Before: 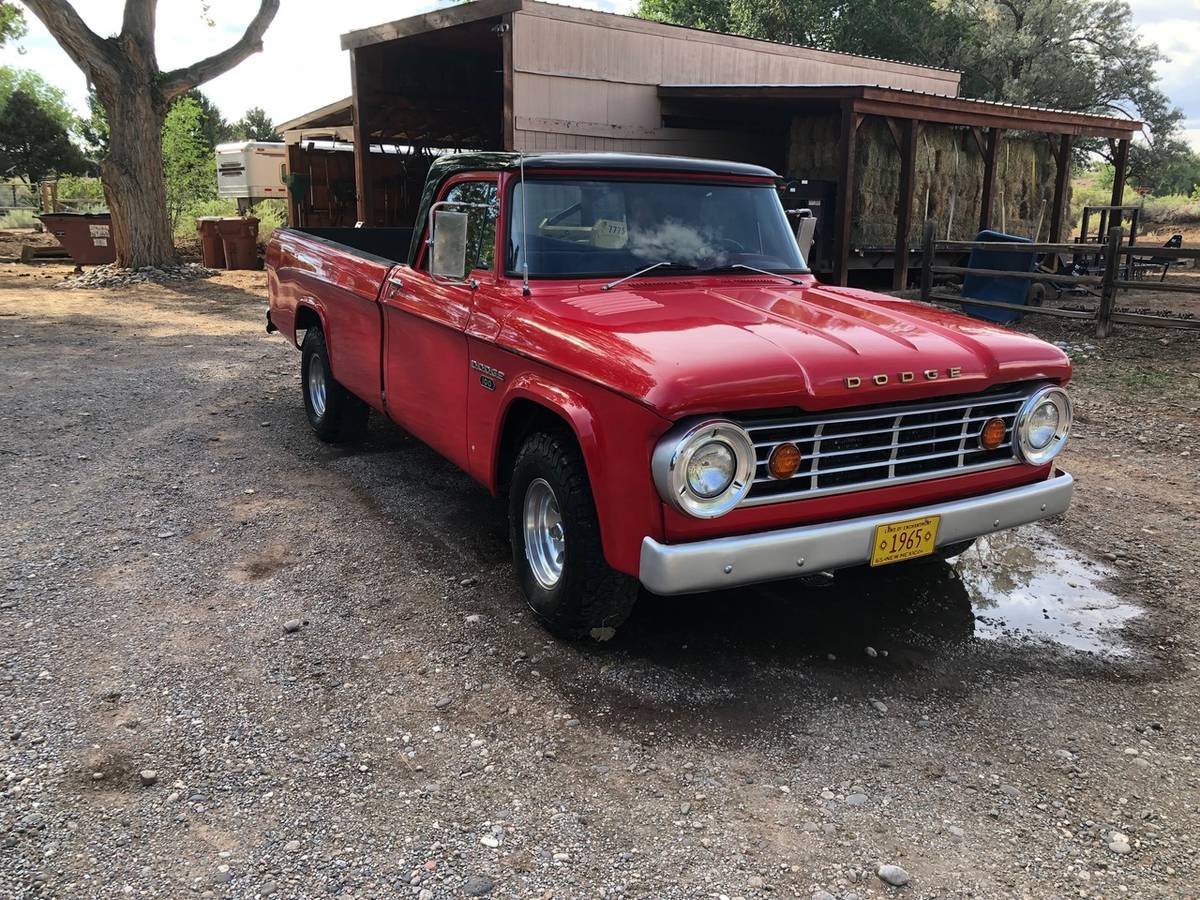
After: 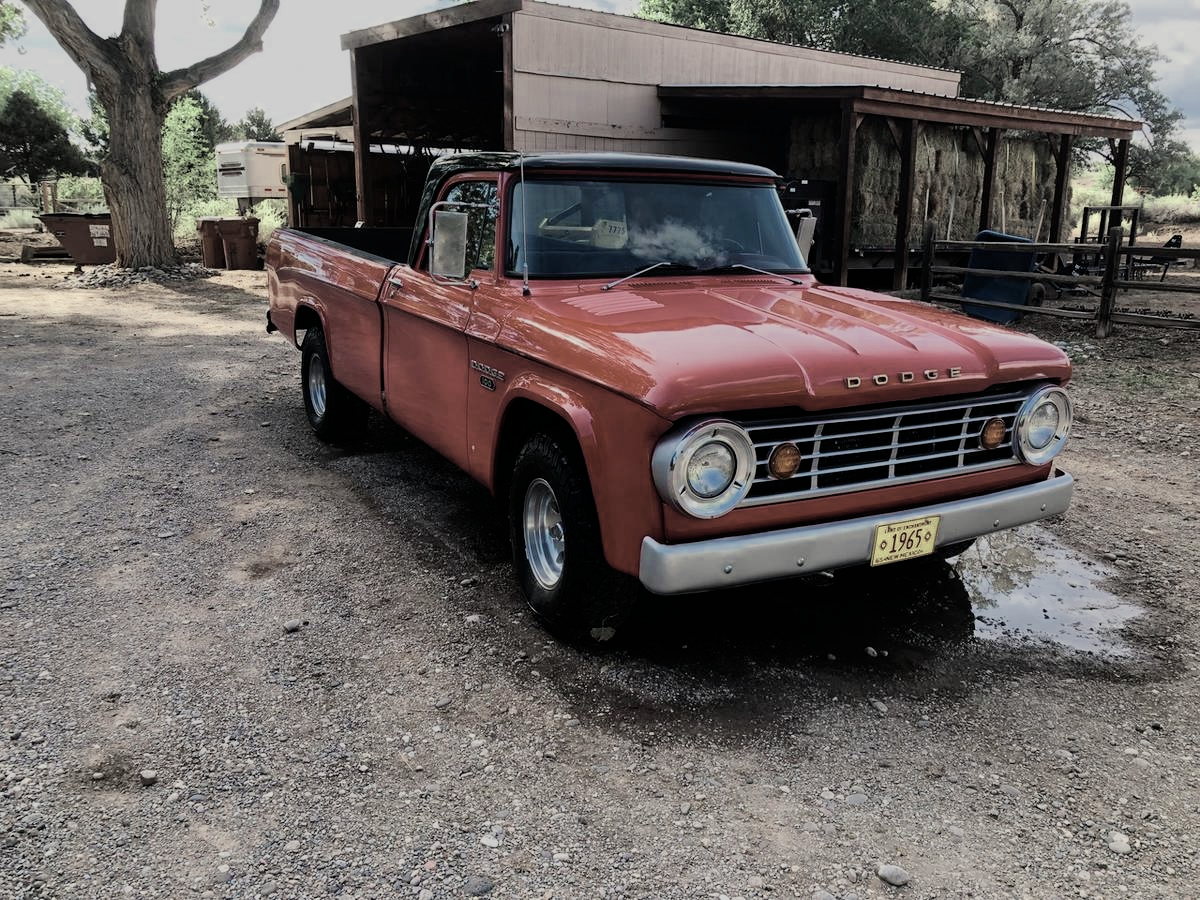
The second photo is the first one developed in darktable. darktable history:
filmic rgb: black relative exposure -7.15 EV, white relative exposure 5.36 EV, hardness 3.02
color zones: curves: ch0 [(0.25, 0.667) (0.758, 0.368)]; ch1 [(0.215, 0.245) (0.761, 0.373)]; ch2 [(0.247, 0.554) (0.761, 0.436)]
velvia: on, module defaults
